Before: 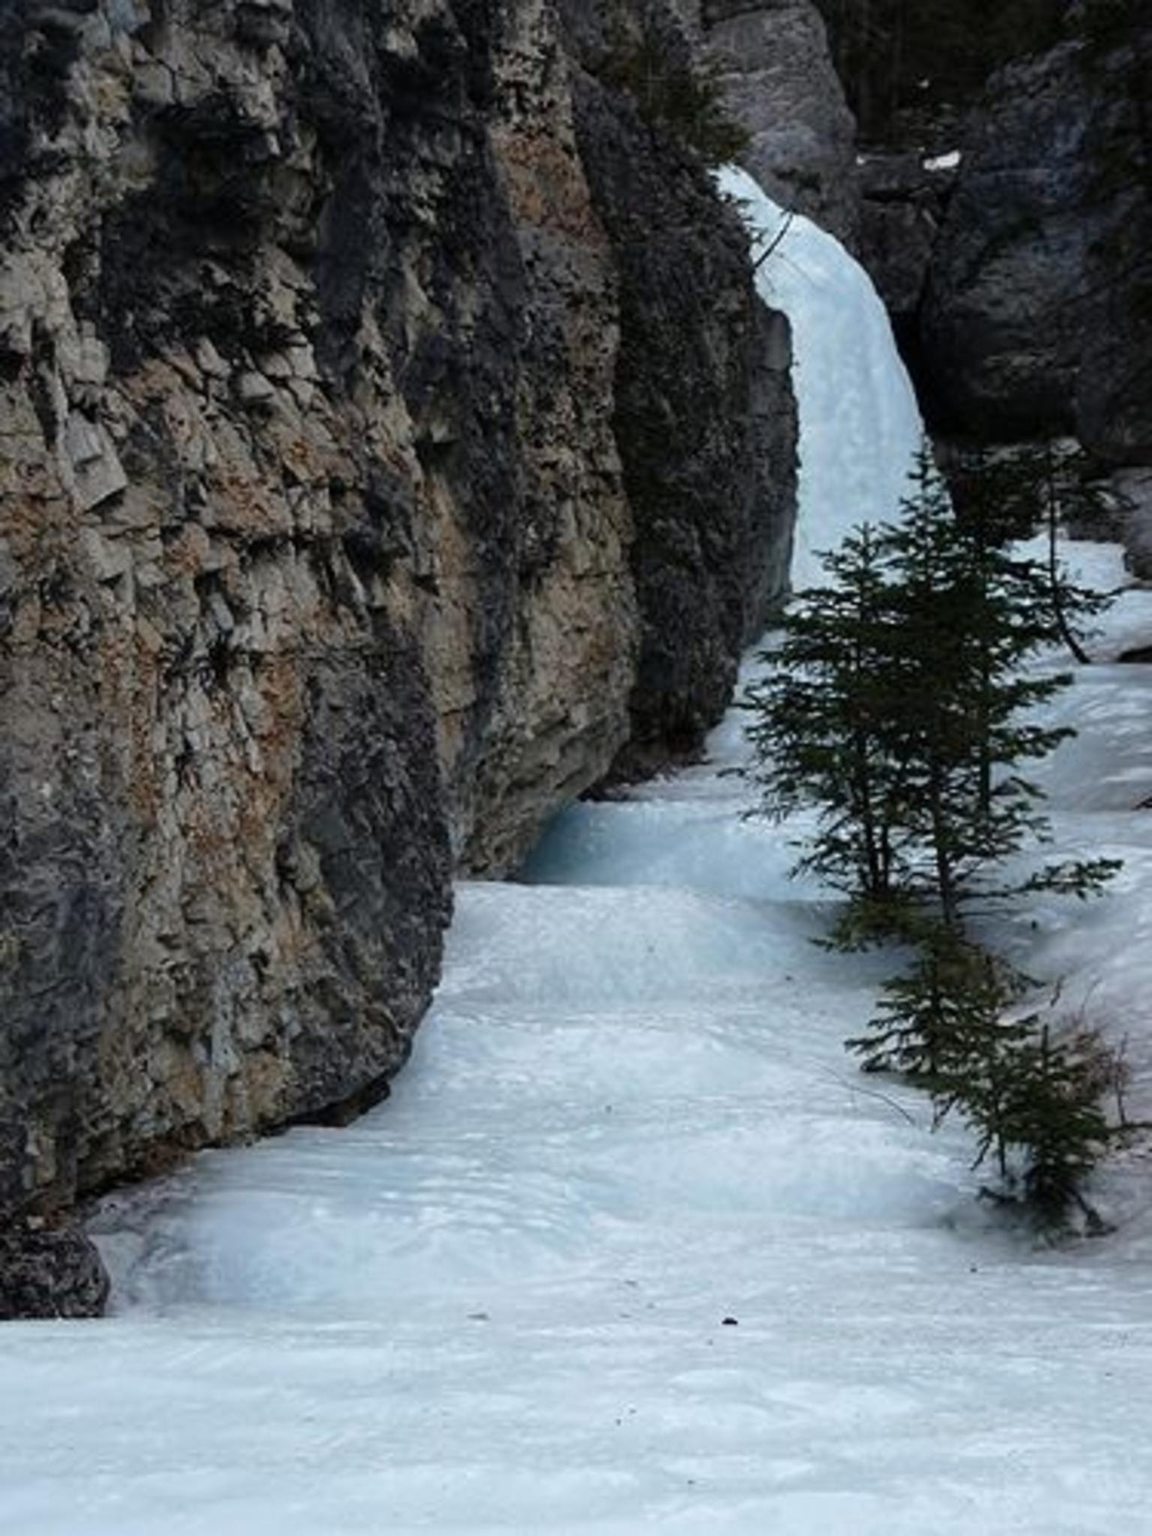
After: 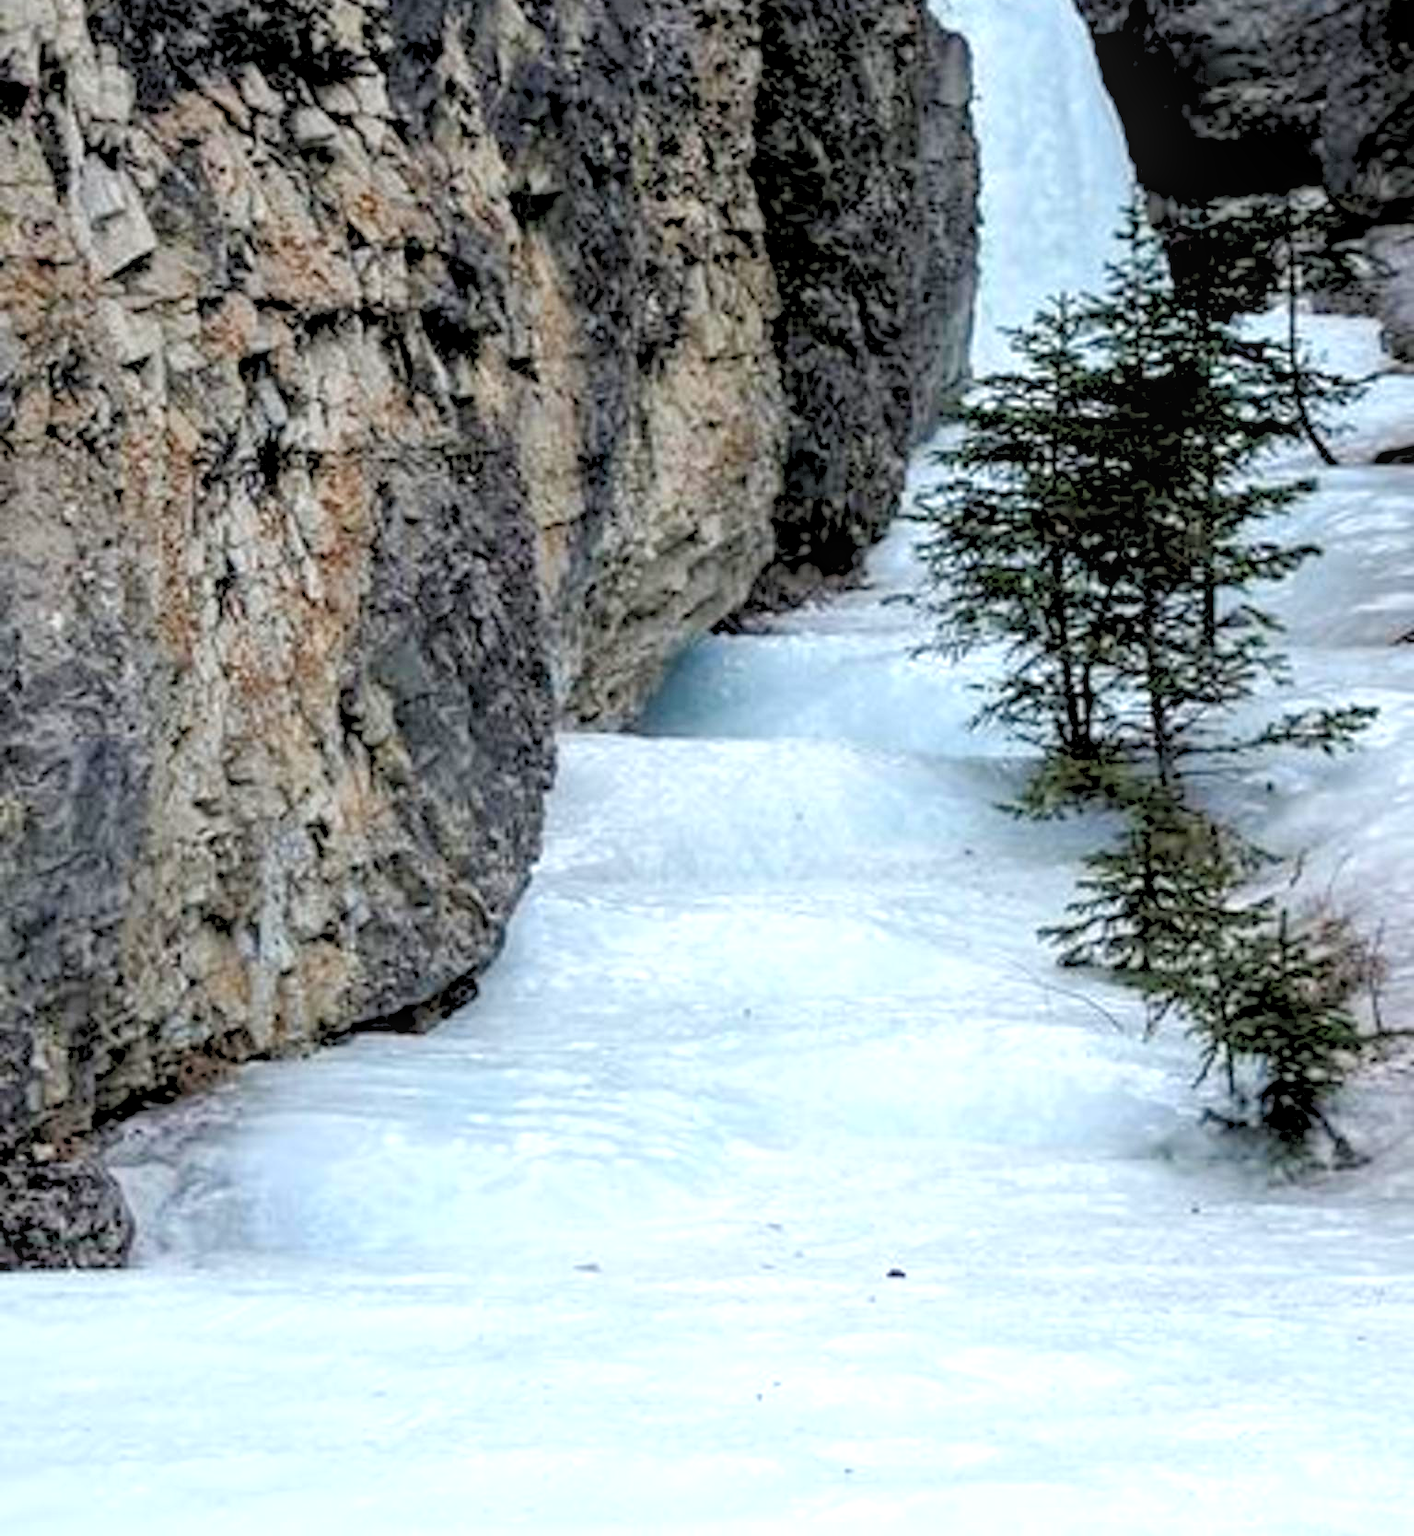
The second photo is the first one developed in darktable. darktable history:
crop and rotate: top 18.507%
rgb levels: preserve colors sum RGB, levels [[0.038, 0.433, 0.934], [0, 0.5, 1], [0, 0.5, 1]]
exposure: exposure 1.061 EV, compensate highlight preservation false
levels: levels [0, 0.478, 1]
local contrast: on, module defaults
